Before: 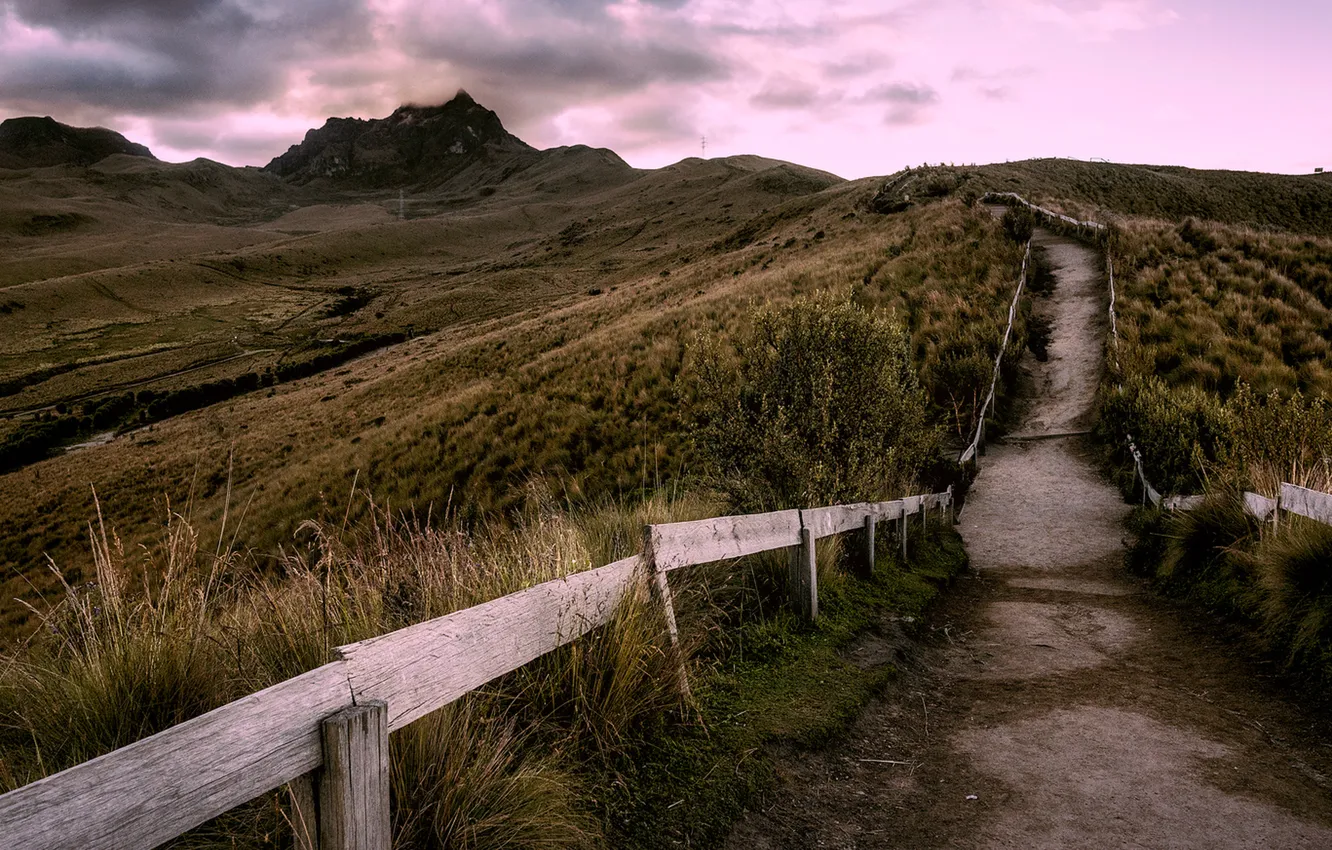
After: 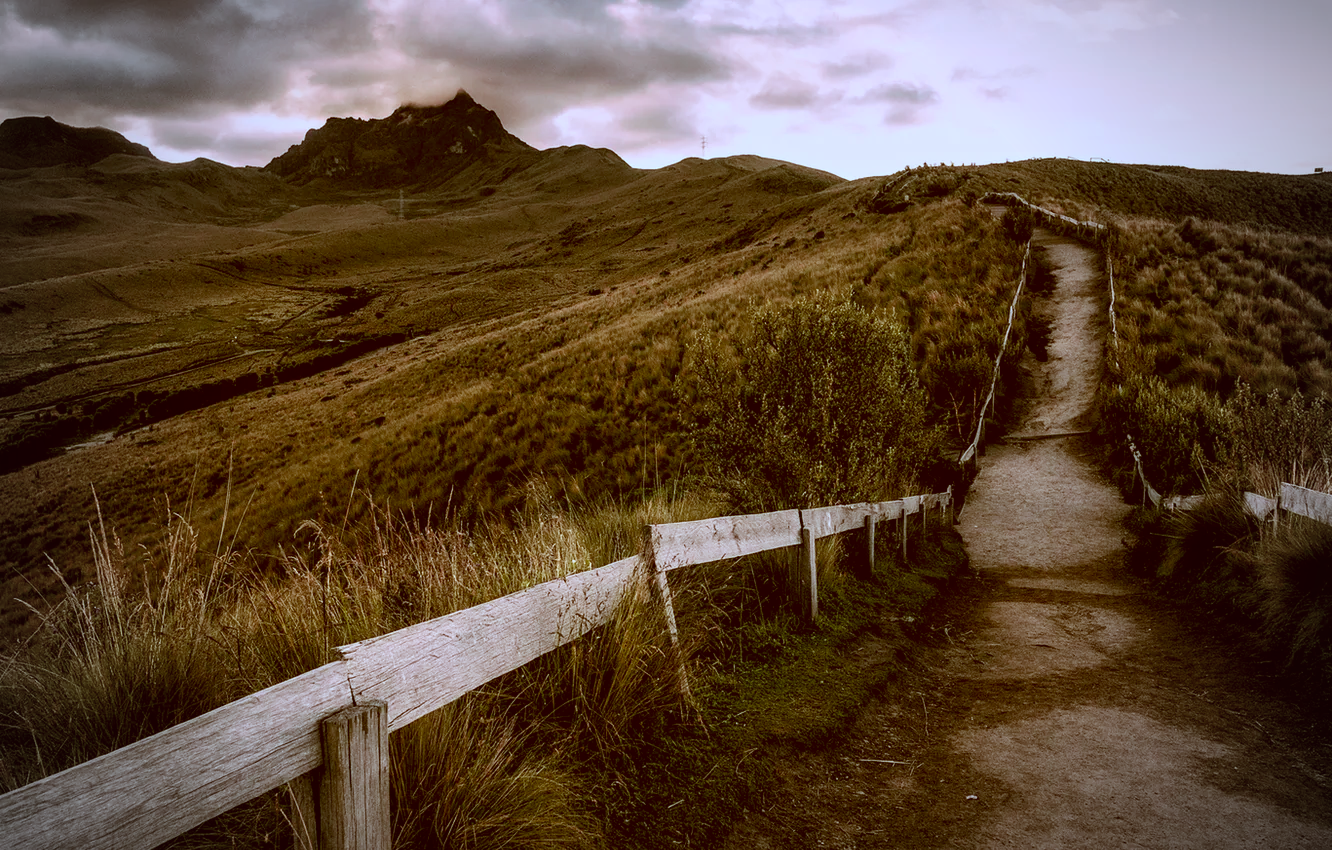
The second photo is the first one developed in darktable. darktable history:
vignetting: fall-off start 67.03%, width/height ratio 1.012, unbound false
color correction: highlights a* -14, highlights b* -16.15, shadows a* 10.7, shadows b* 29.3
